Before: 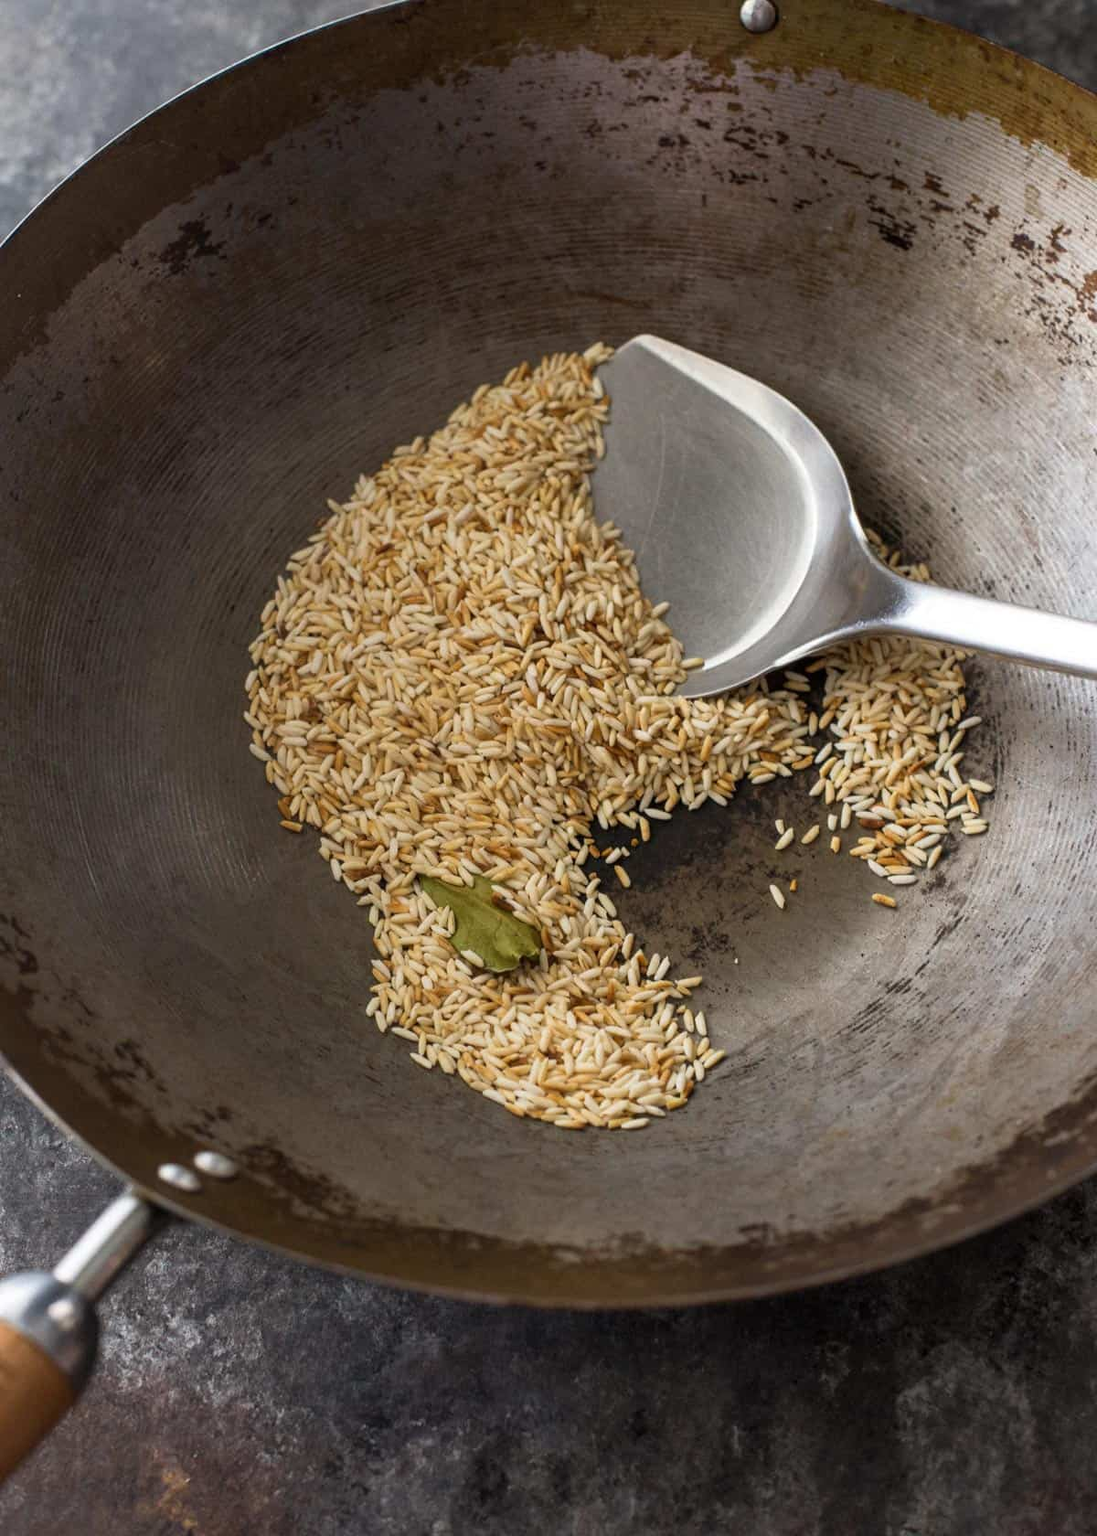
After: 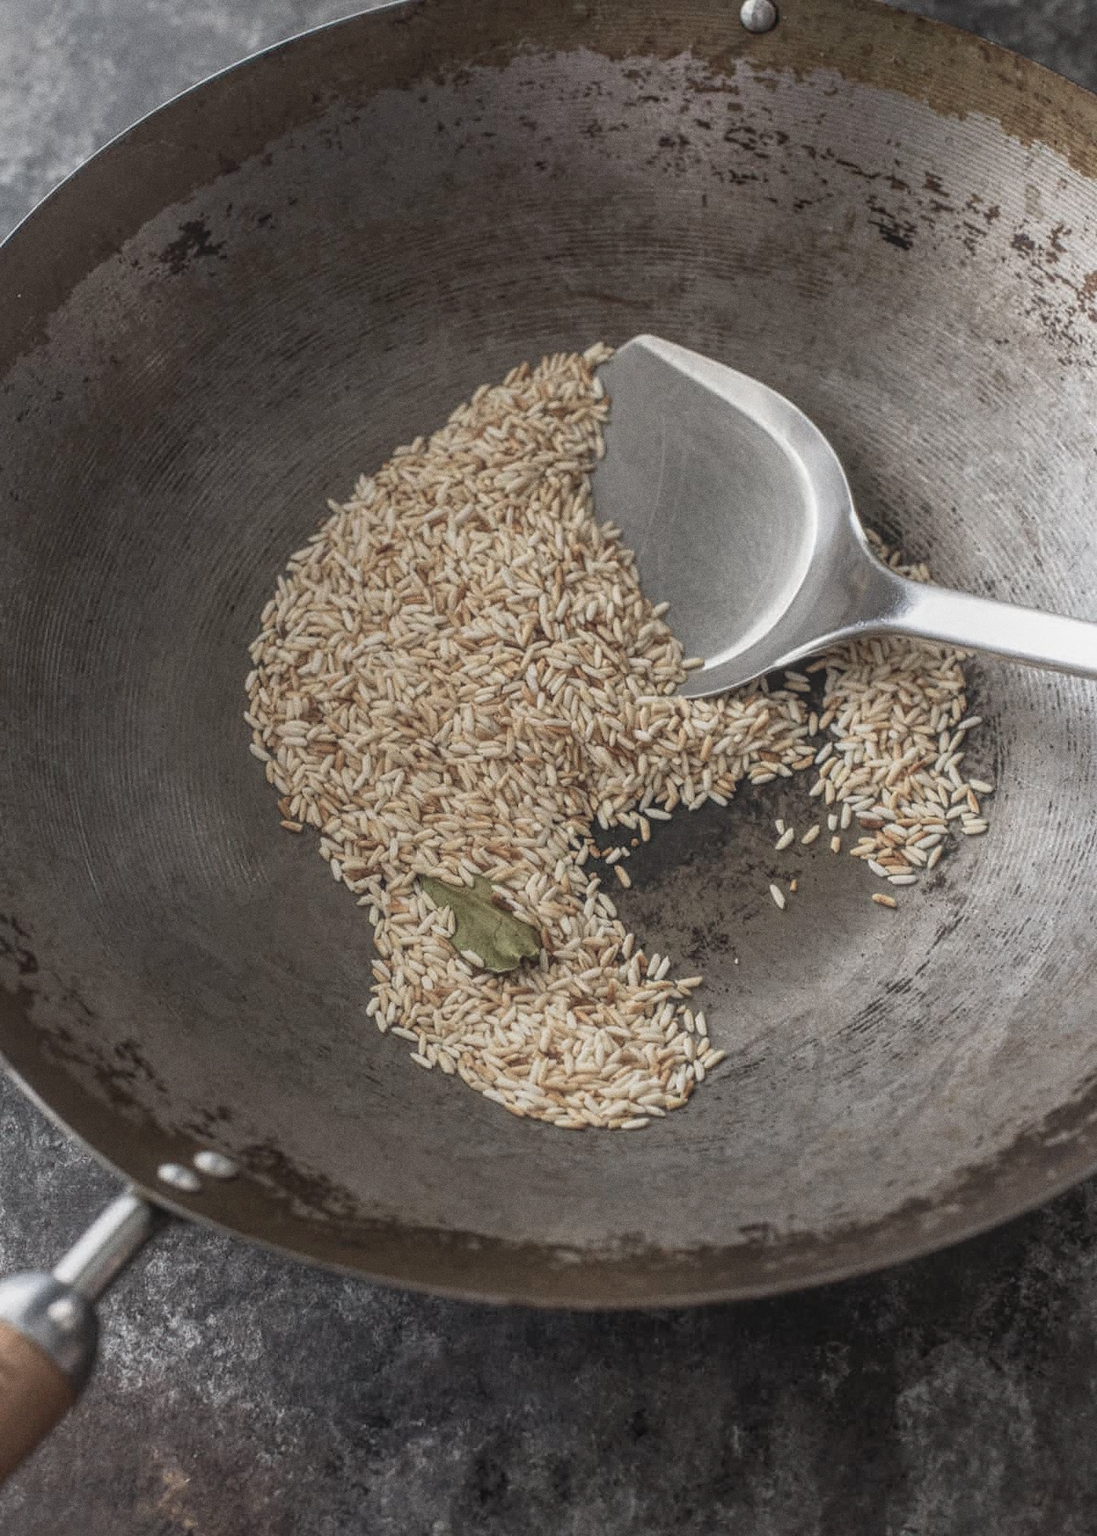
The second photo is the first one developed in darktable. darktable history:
local contrast: highlights 73%, shadows 15%, midtone range 0.197
grain: coarseness 0.09 ISO
color balance rgb: linear chroma grading › global chroma -16.06%, perceptual saturation grading › global saturation -32.85%, global vibrance -23.56%
